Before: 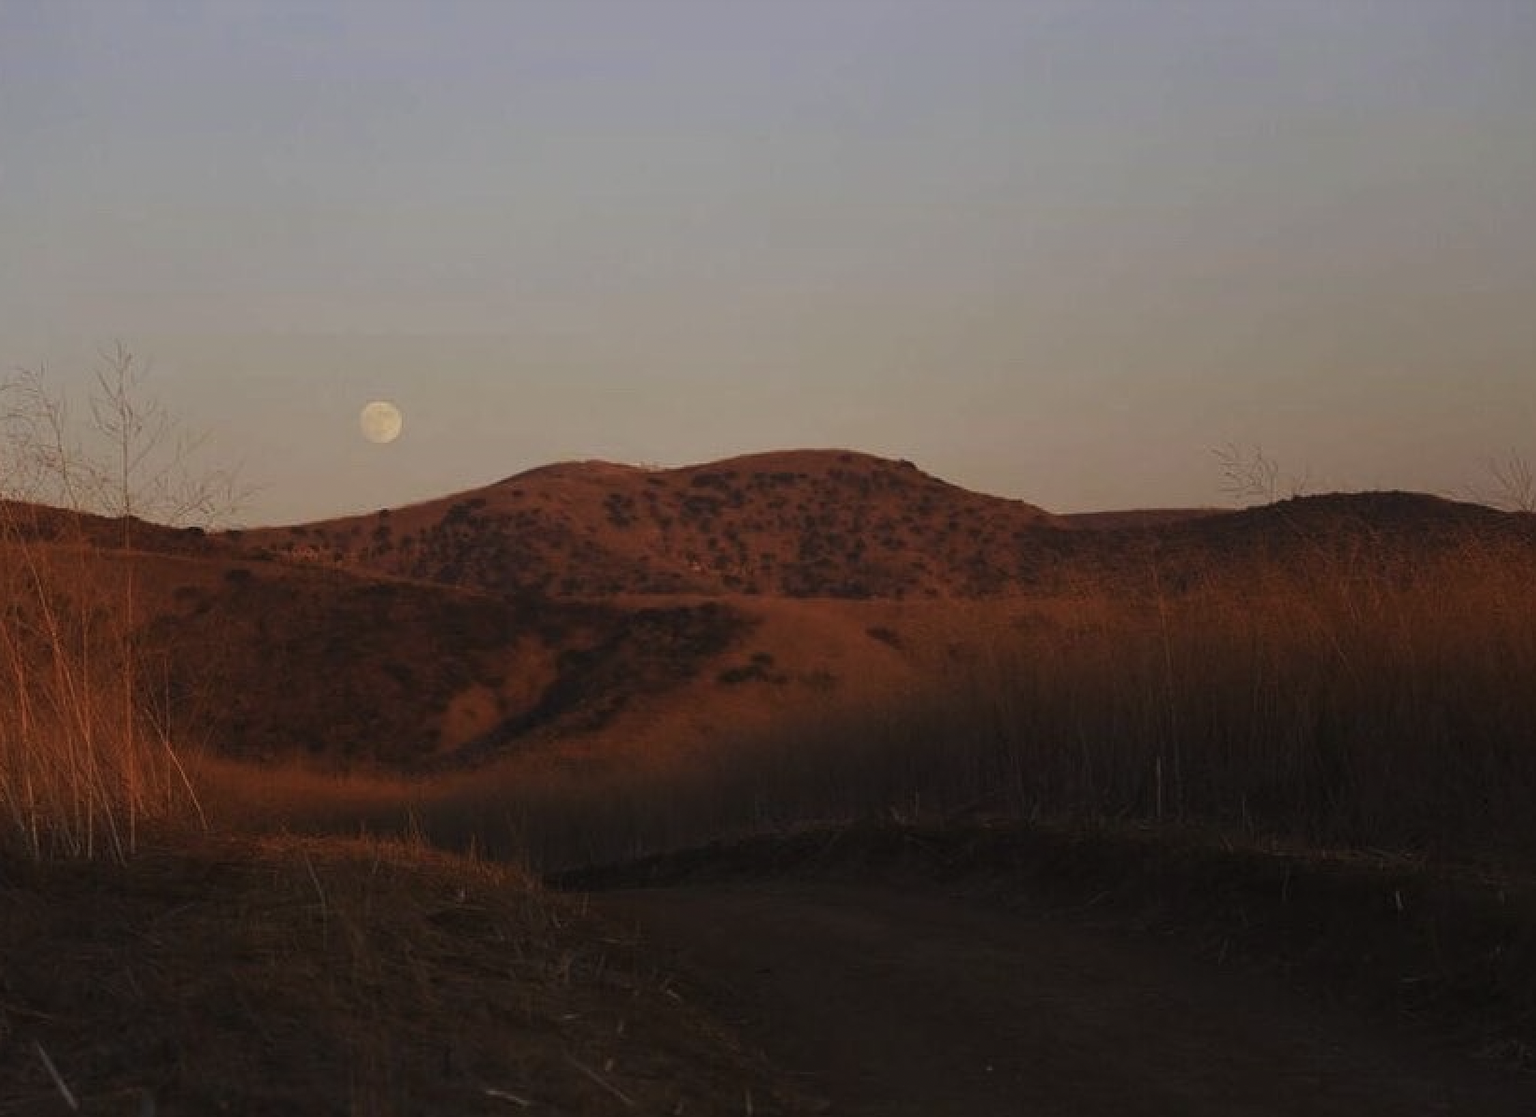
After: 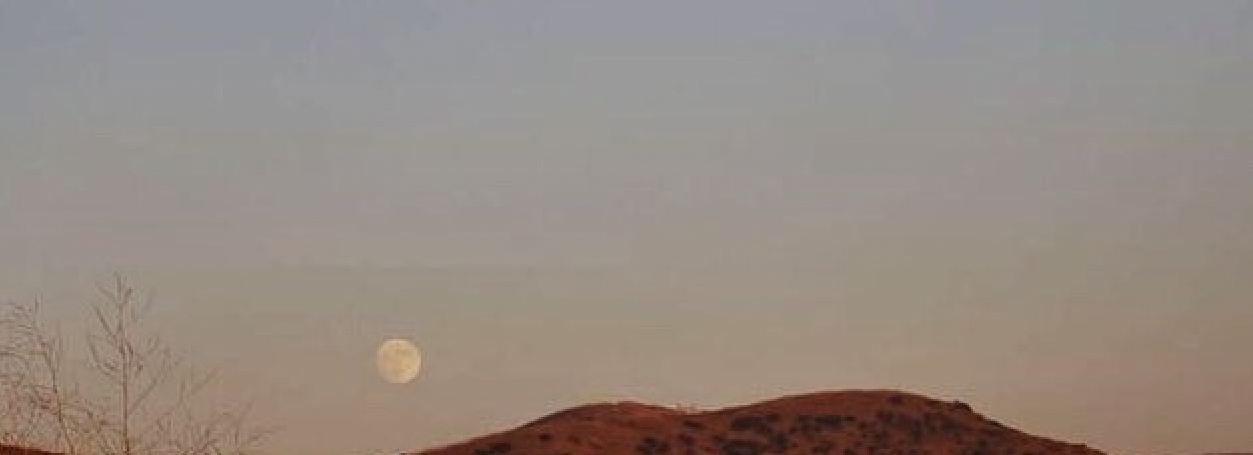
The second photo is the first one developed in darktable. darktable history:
local contrast: on, module defaults
crop: left 0.579%, top 7.627%, right 23.167%, bottom 54.275%
